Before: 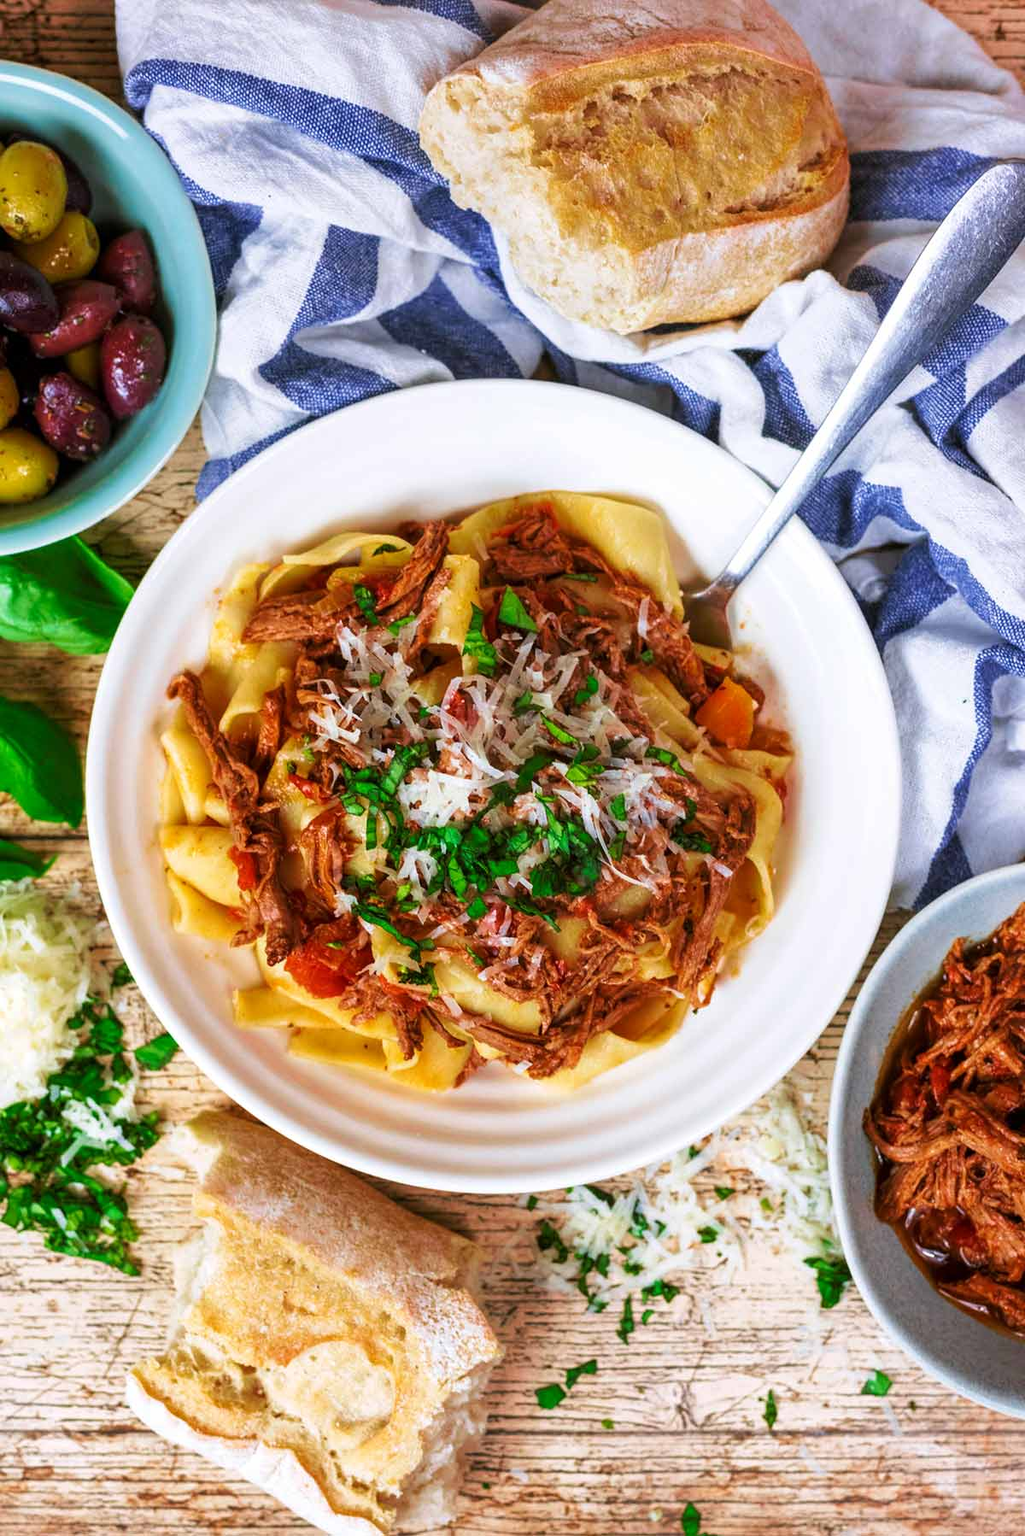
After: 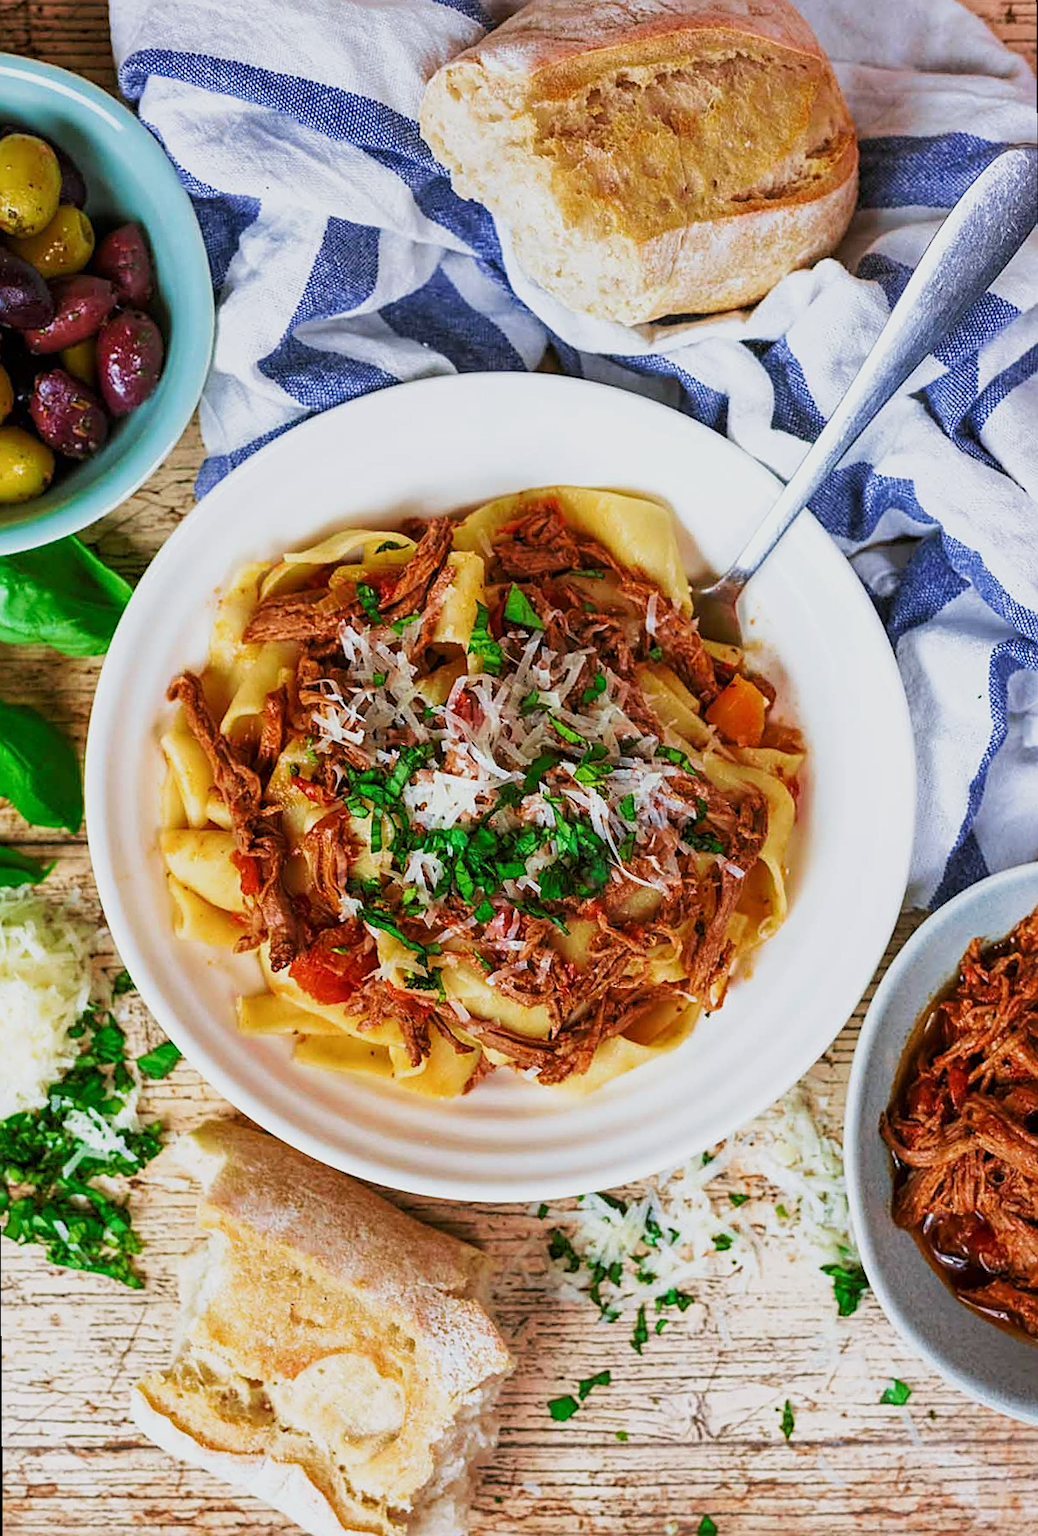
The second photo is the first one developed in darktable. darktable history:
white balance: red 0.978, blue 0.999
sharpen: on, module defaults
sigmoid: contrast 1.22, skew 0.65
rotate and perspective: rotation -0.45°, automatic cropping original format, crop left 0.008, crop right 0.992, crop top 0.012, crop bottom 0.988
